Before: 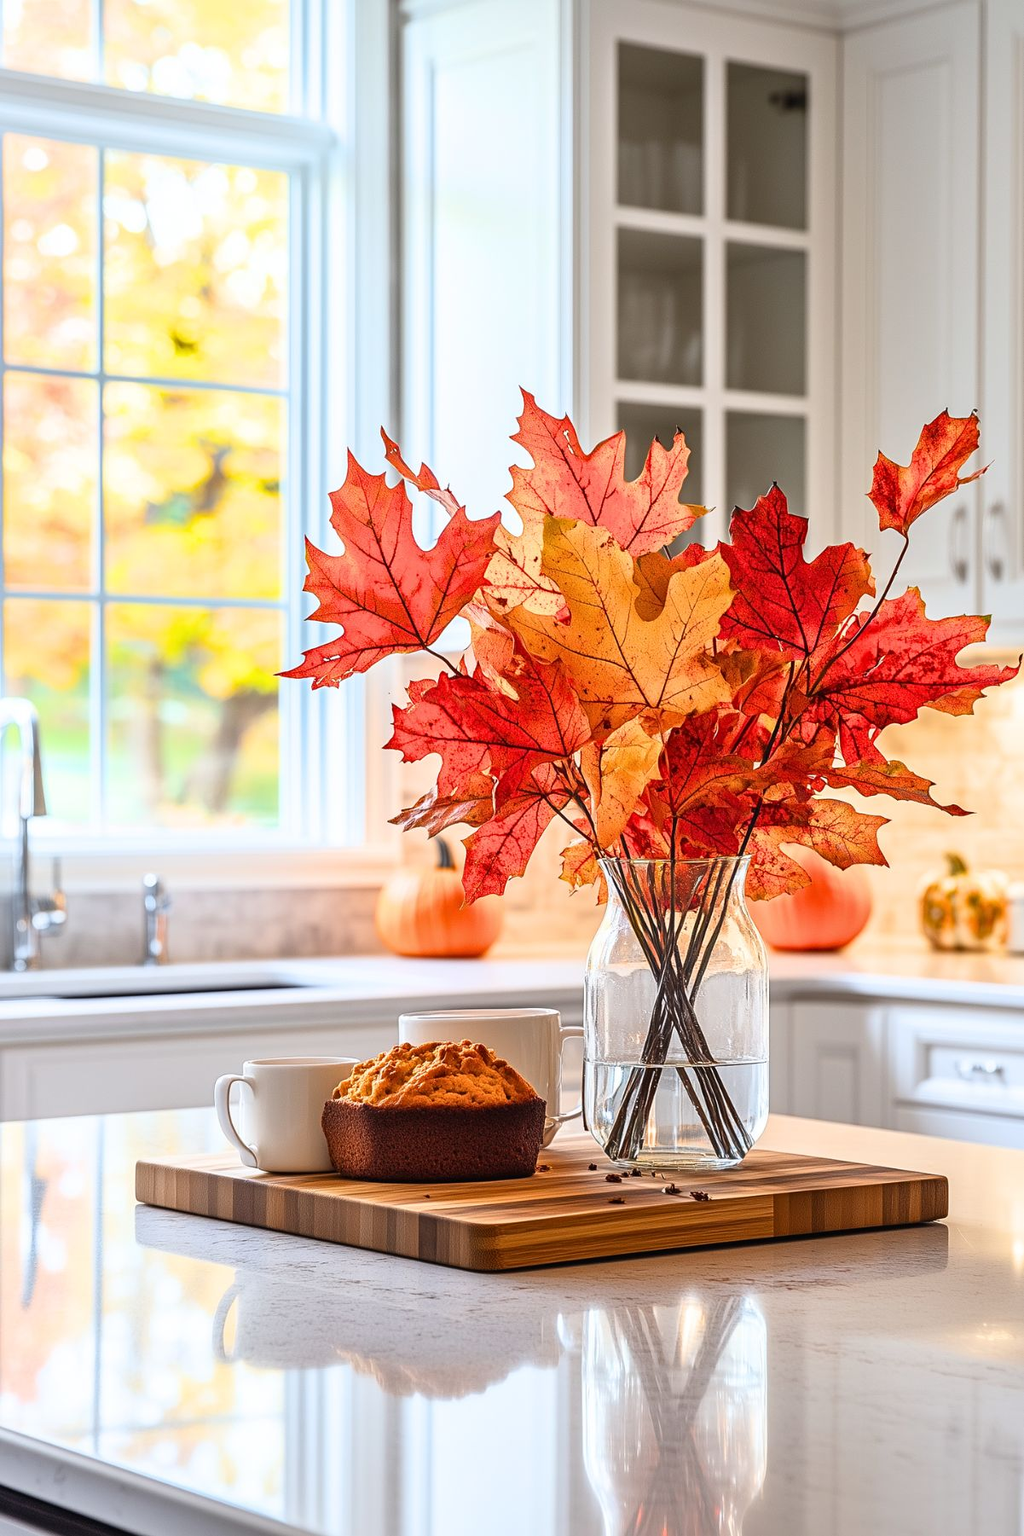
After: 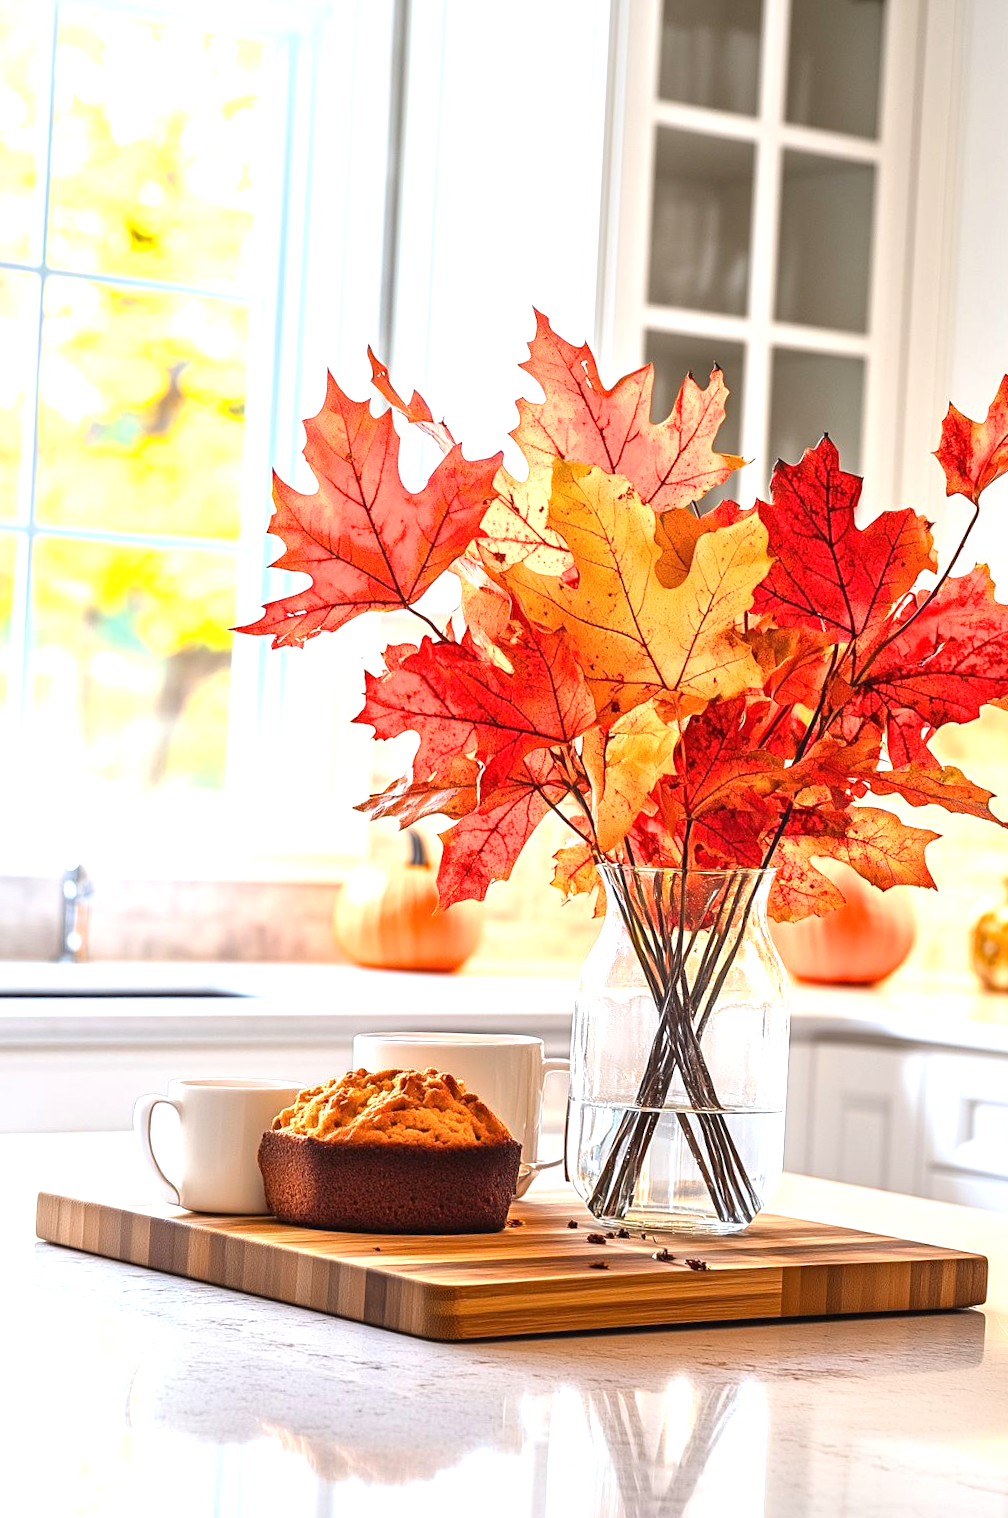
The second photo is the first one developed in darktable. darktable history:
exposure: black level correction 0, exposure 0.702 EV, compensate highlight preservation false
crop and rotate: angle -2.85°, left 5.217%, top 5.174%, right 4.686%, bottom 4.31%
